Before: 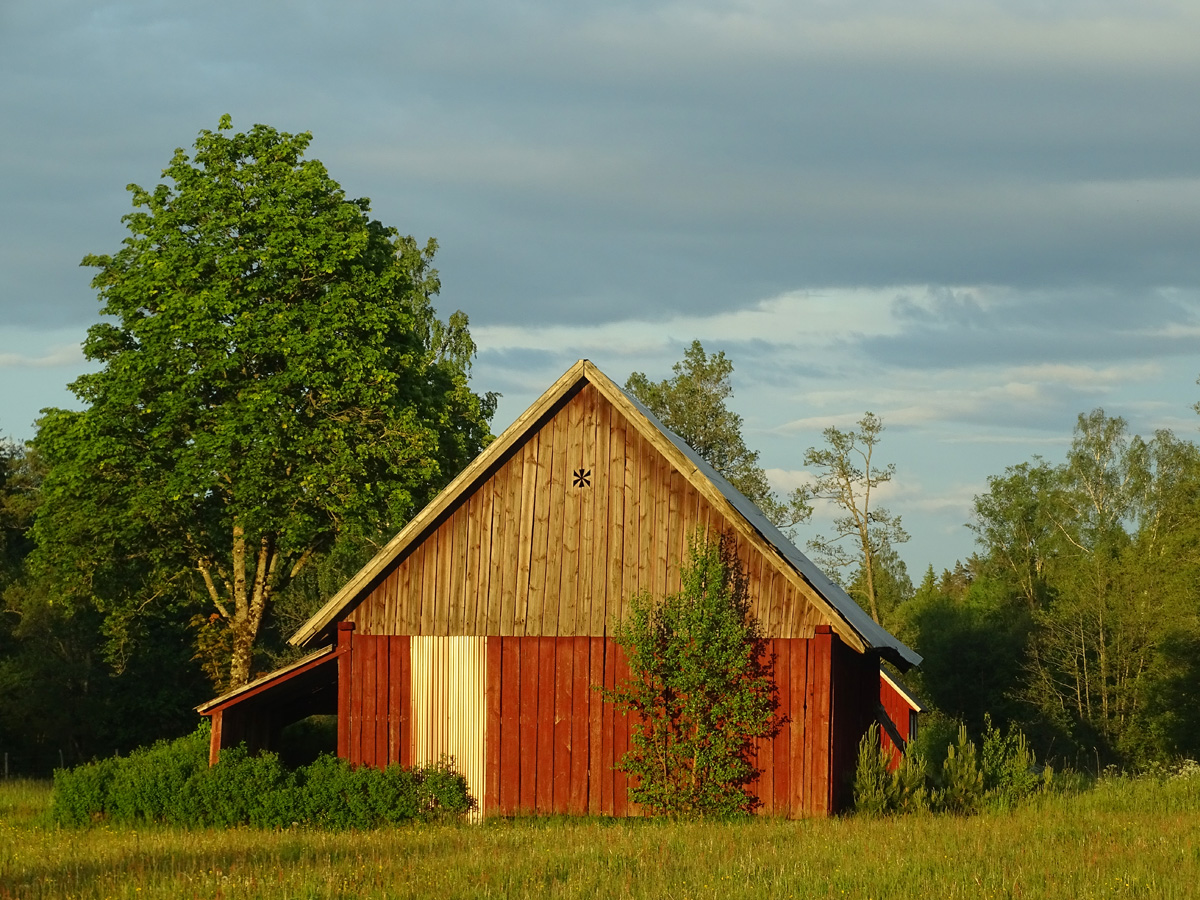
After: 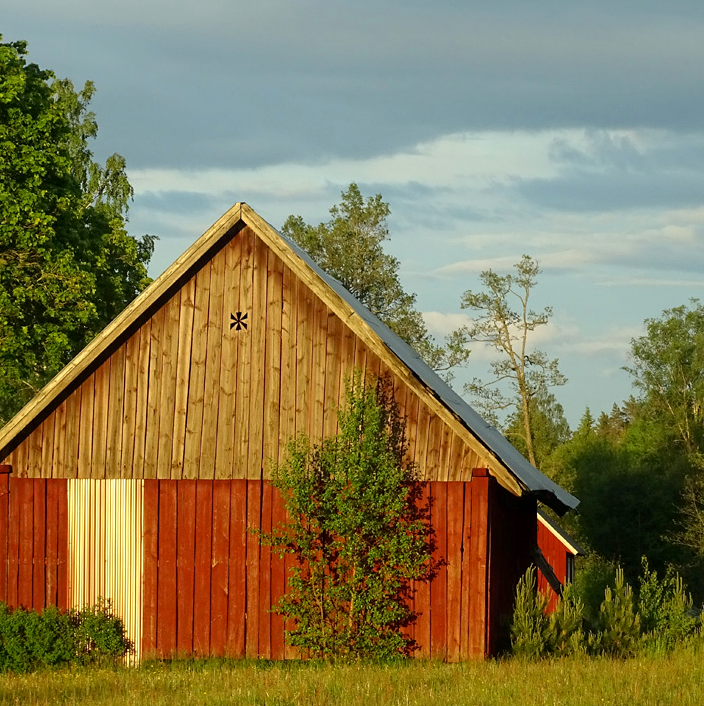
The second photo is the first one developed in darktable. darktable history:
crop and rotate: left 28.663%, top 17.507%, right 12.665%, bottom 3.956%
exposure: black level correction 0.002, exposure 0.149 EV, compensate exposure bias true, compensate highlight preservation false
